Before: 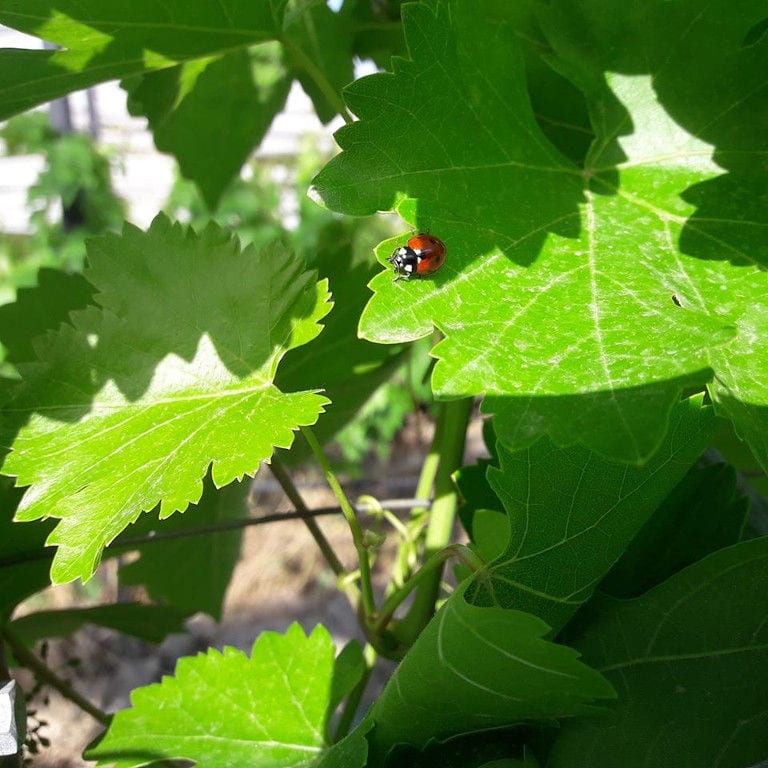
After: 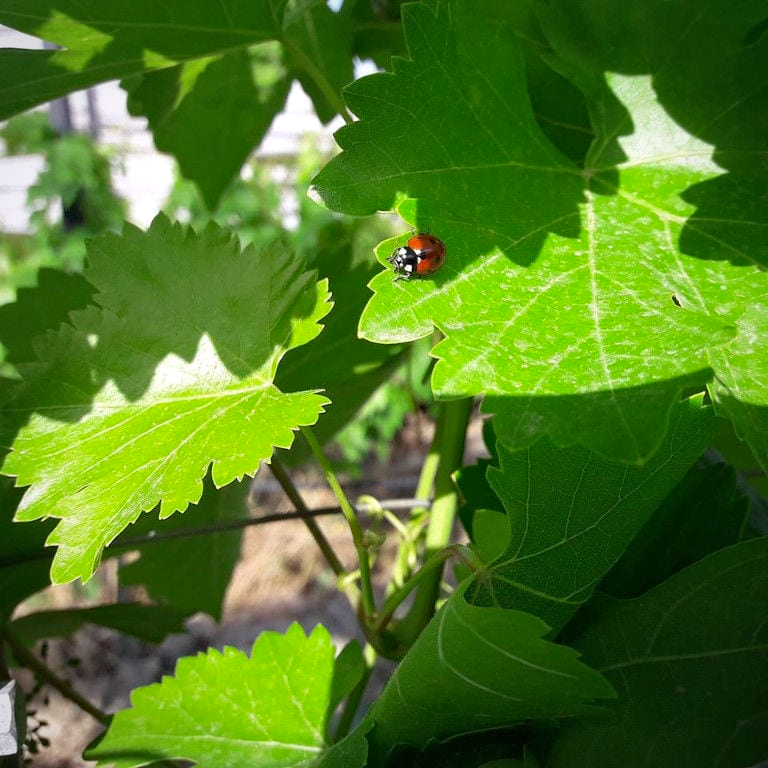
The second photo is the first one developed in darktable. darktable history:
vignetting: brightness -0.31, saturation -0.053
haze removal: compatibility mode true, adaptive false
